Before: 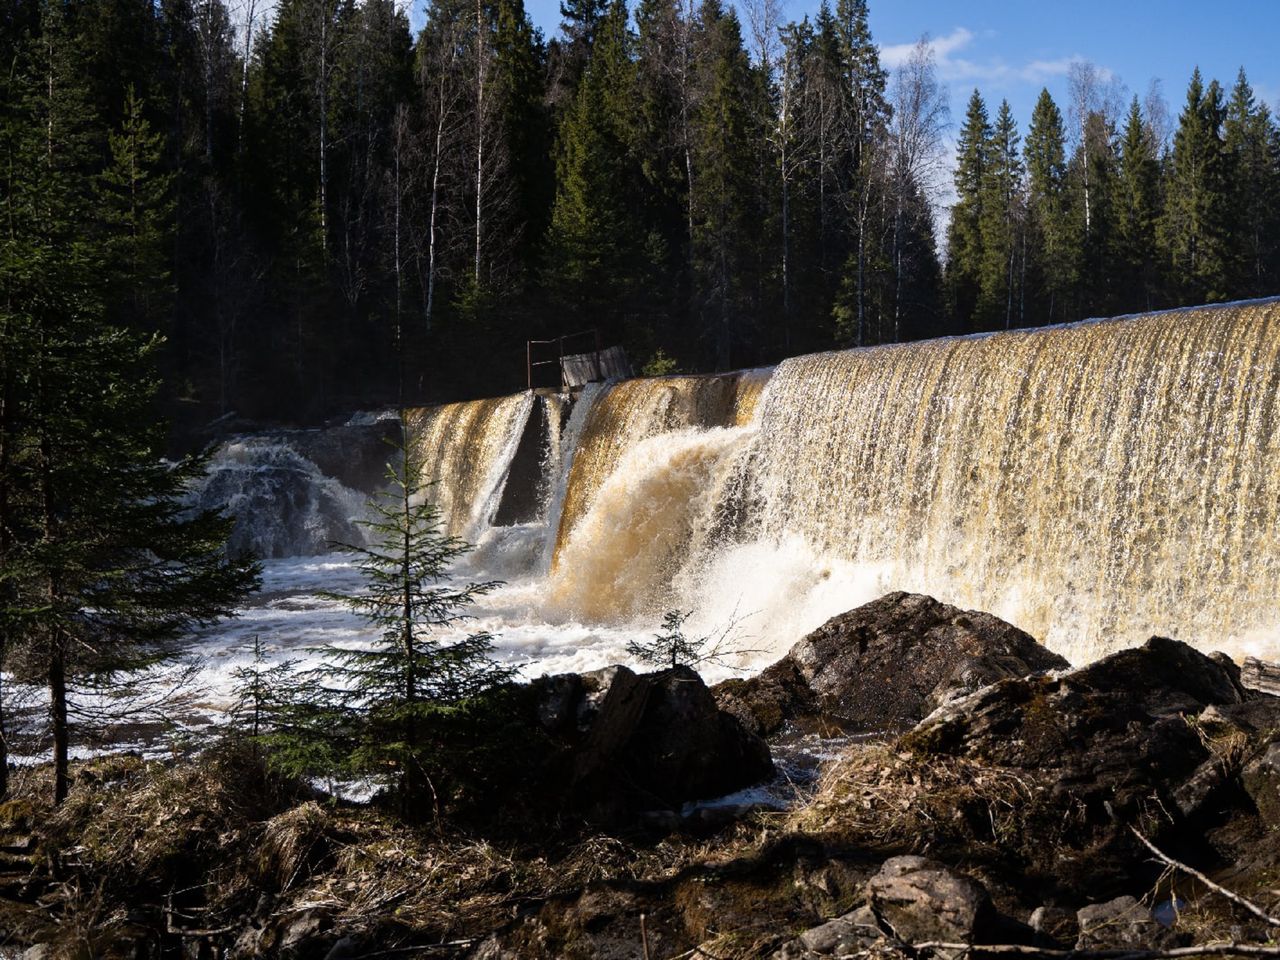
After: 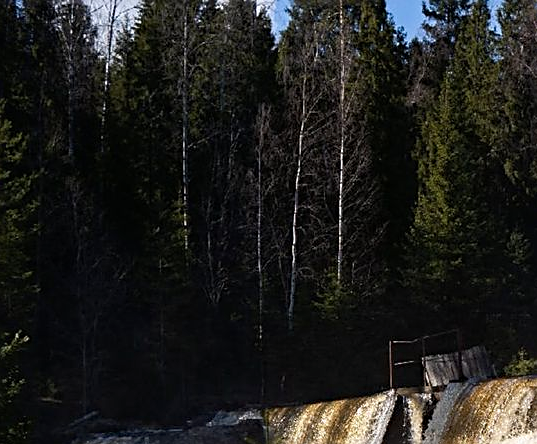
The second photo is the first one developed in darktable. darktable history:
sharpen: on, module defaults
haze removal: strength 0.29, distance 0.25, compatibility mode true, adaptive false
crop and rotate: left 10.817%, top 0.062%, right 47.194%, bottom 53.626%
color balance: mode lift, gamma, gain (sRGB)
